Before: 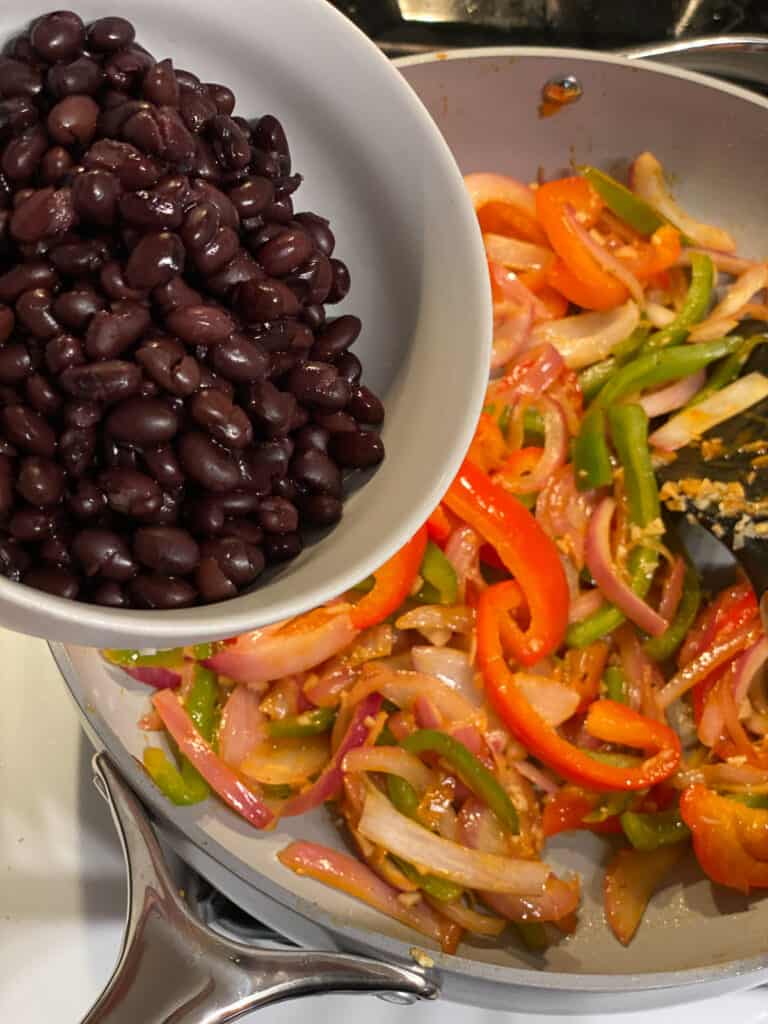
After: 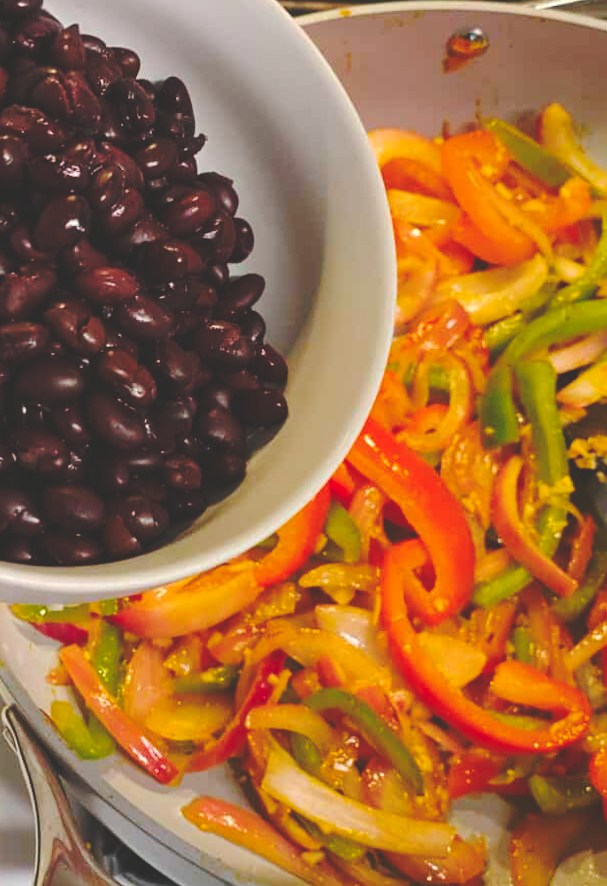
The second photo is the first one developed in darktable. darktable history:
tone equalizer: on, module defaults
exposure: compensate highlight preservation false
crop: left 11.225%, top 5.381%, right 9.565%, bottom 10.314%
base curve: curves: ch0 [(0, 0.024) (0.055, 0.065) (0.121, 0.166) (0.236, 0.319) (0.693, 0.726) (1, 1)], preserve colors none
color balance rgb: perceptual saturation grading › global saturation 30%, global vibrance 20%
rotate and perspective: lens shift (horizontal) -0.055, automatic cropping off
